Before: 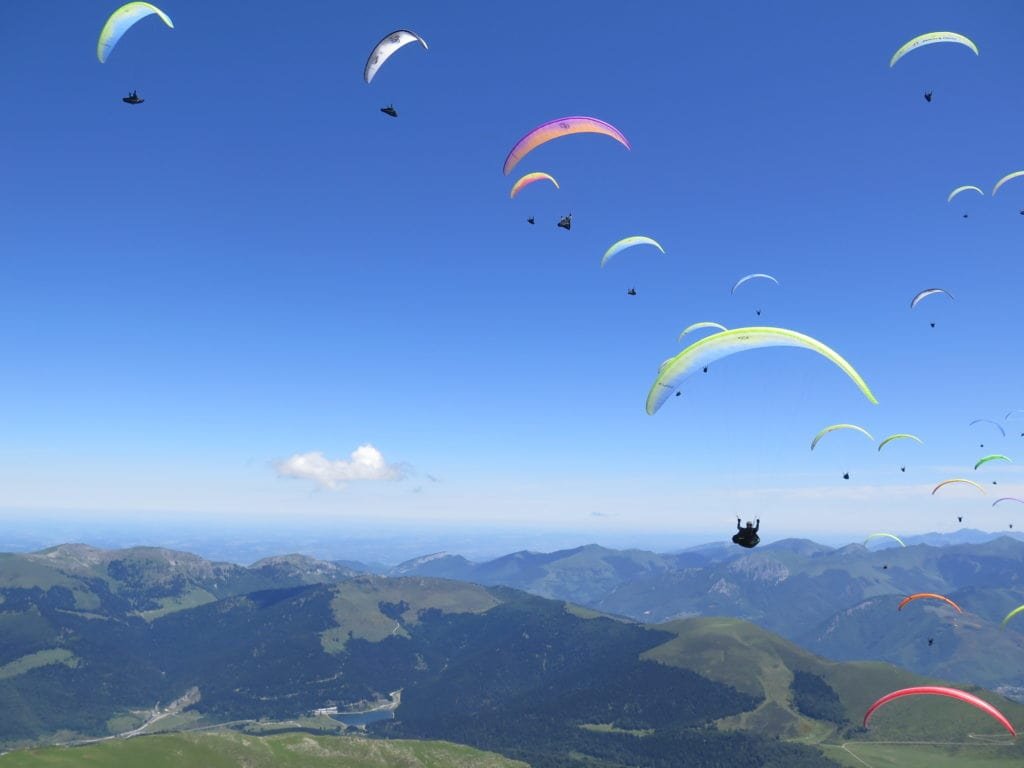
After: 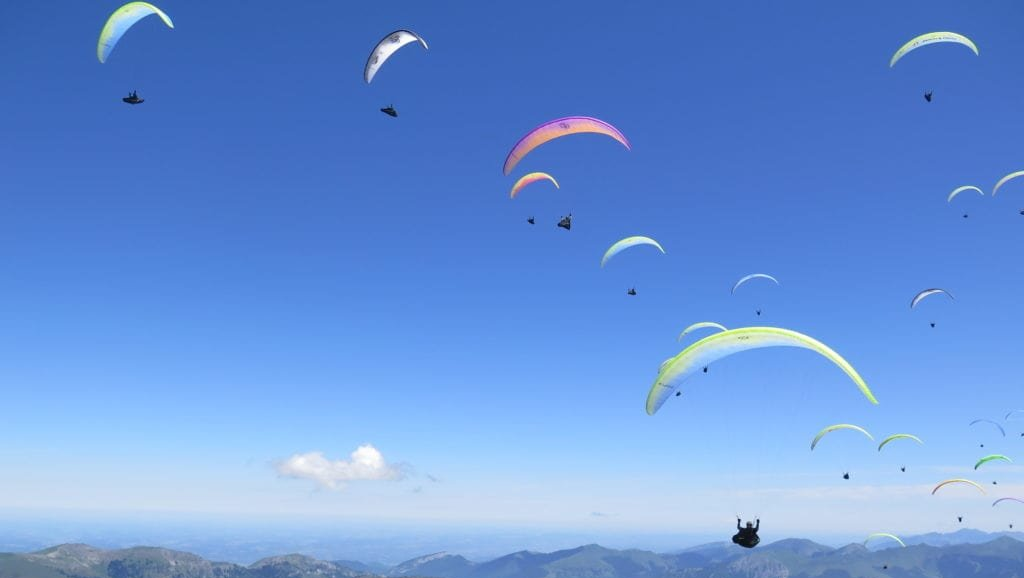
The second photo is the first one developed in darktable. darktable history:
crop: bottom 24.637%
